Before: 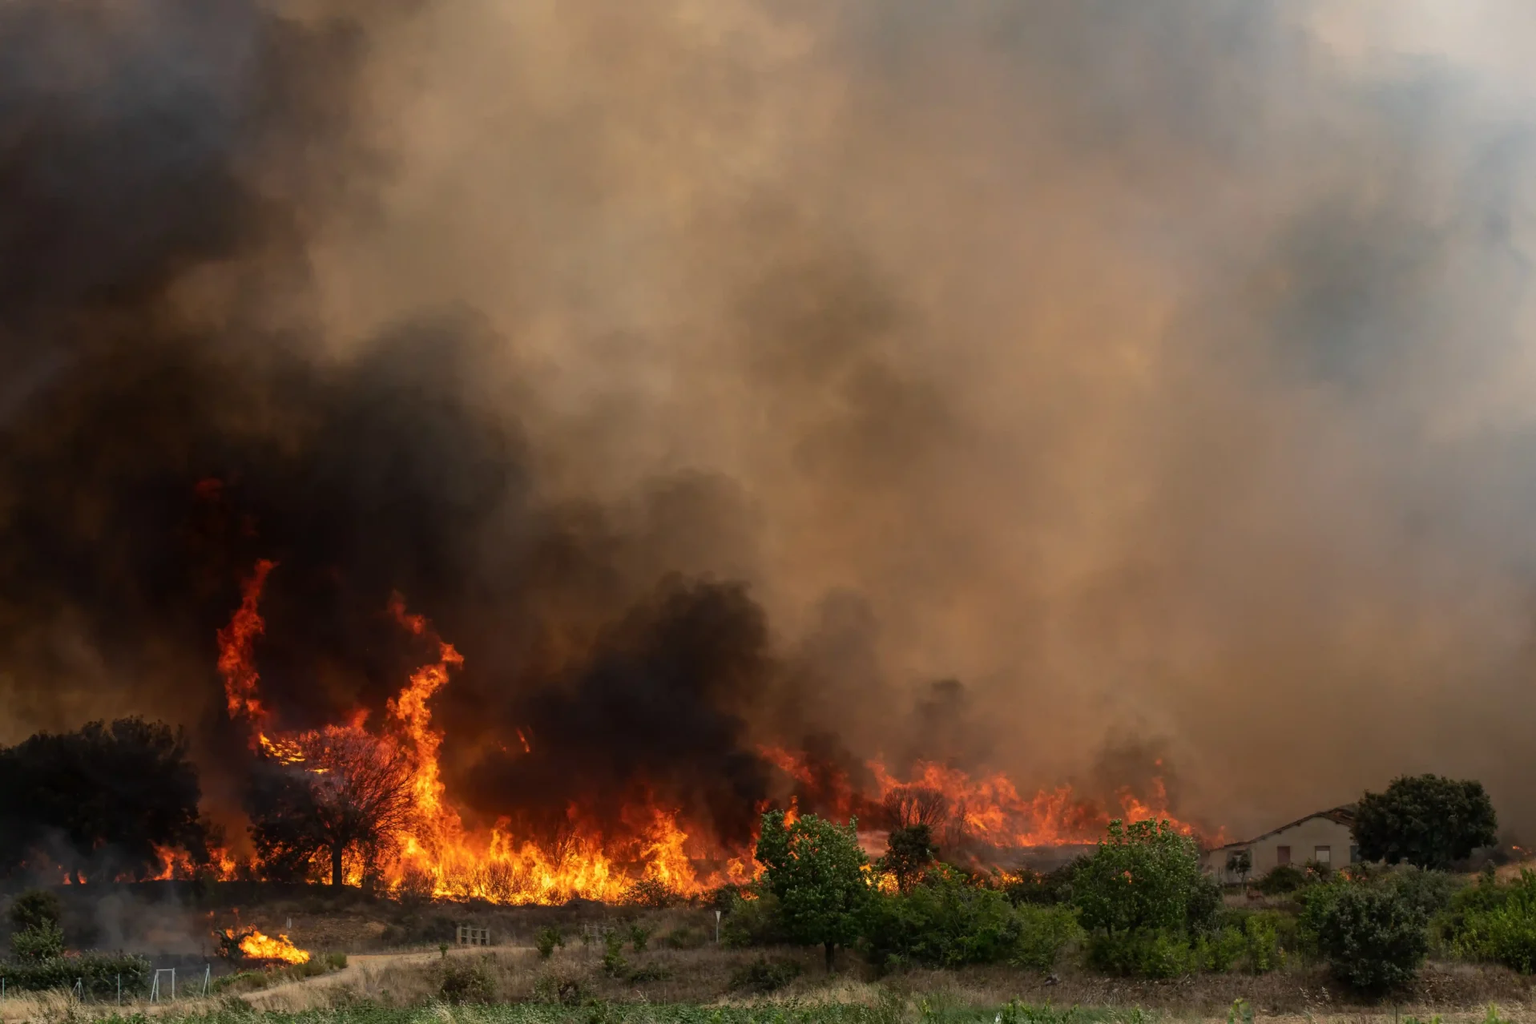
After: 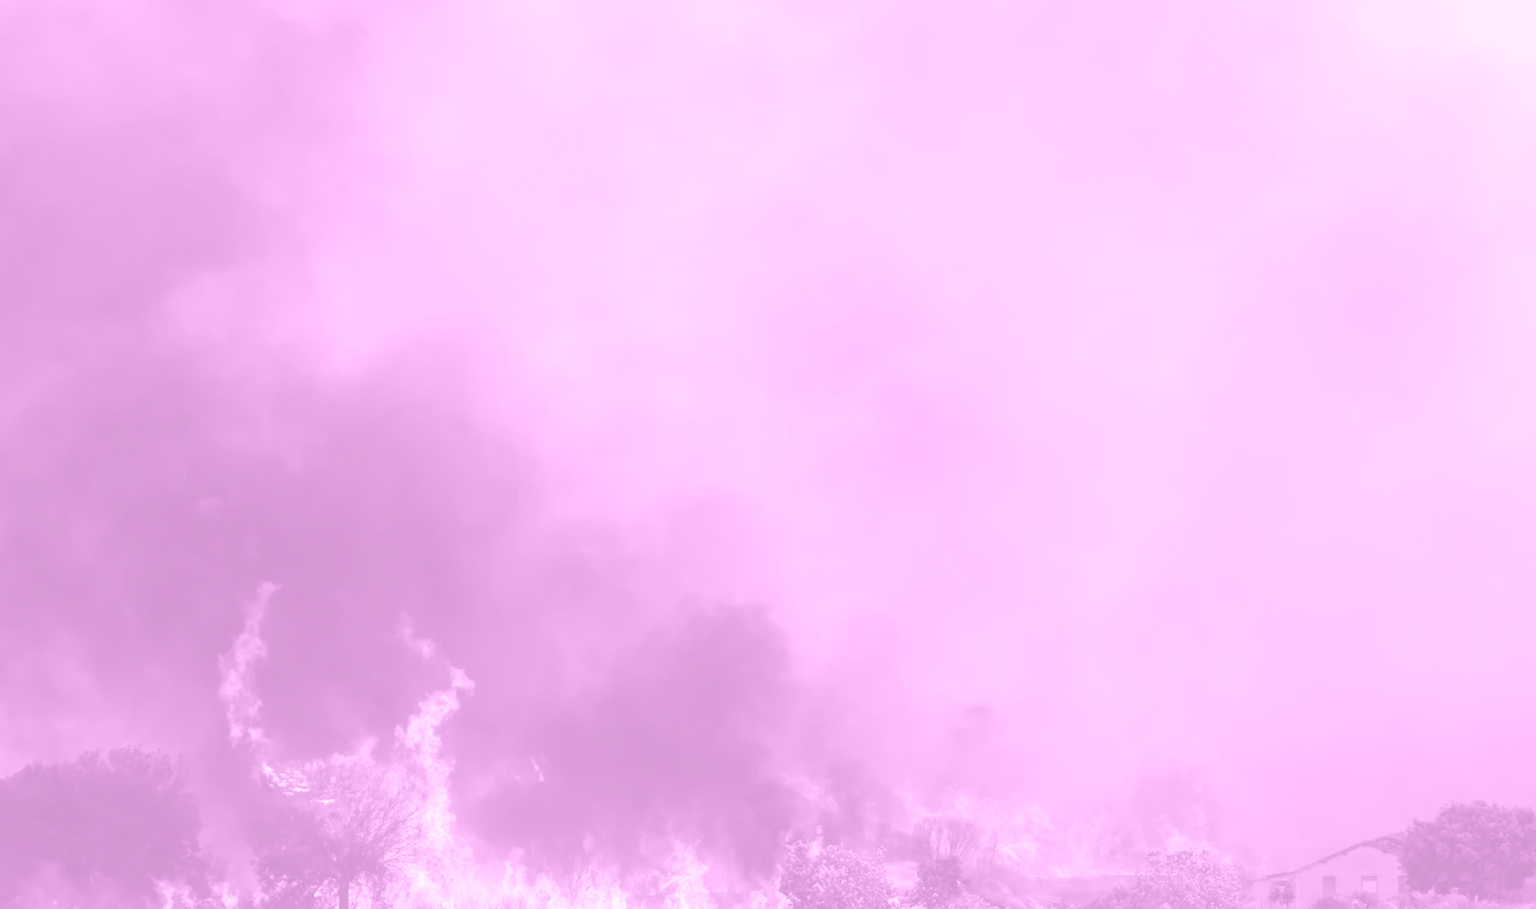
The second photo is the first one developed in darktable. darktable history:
exposure: exposure 1.061 EV, compensate highlight preservation false
crop and rotate: angle 0.2°, left 0.275%, right 3.127%, bottom 14.18%
colorize: hue 331.2°, saturation 75%, source mix 30.28%, lightness 70.52%, version 1
